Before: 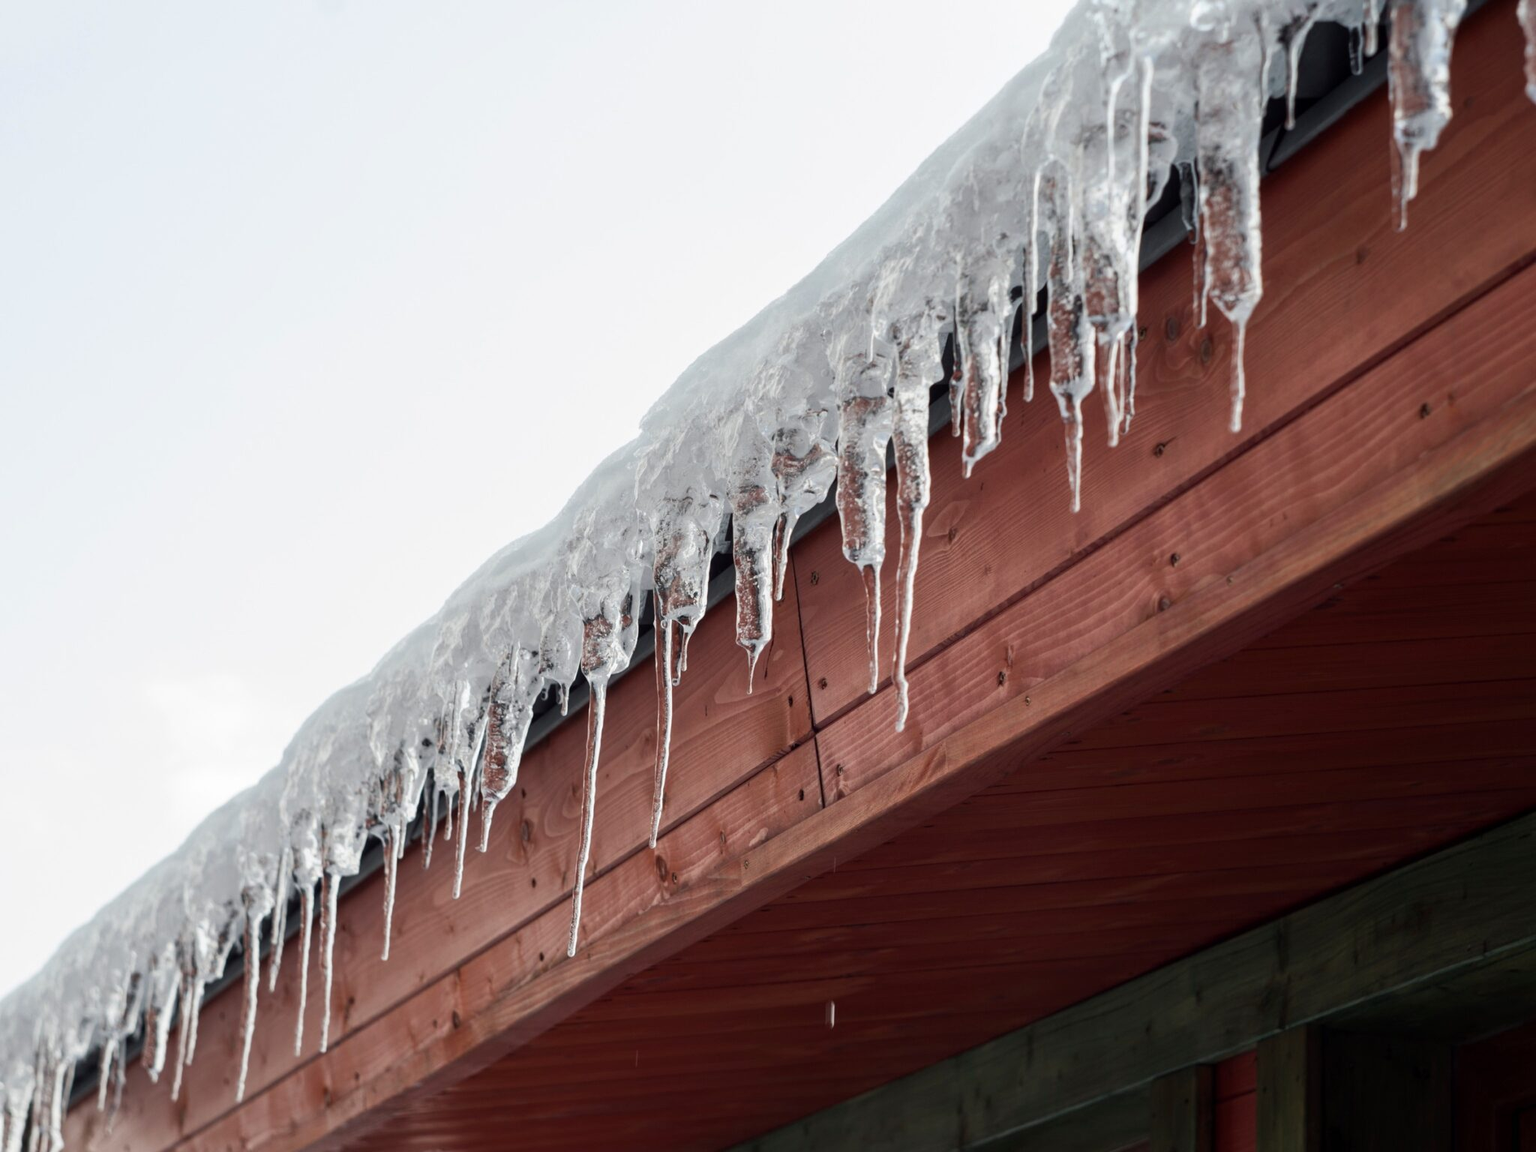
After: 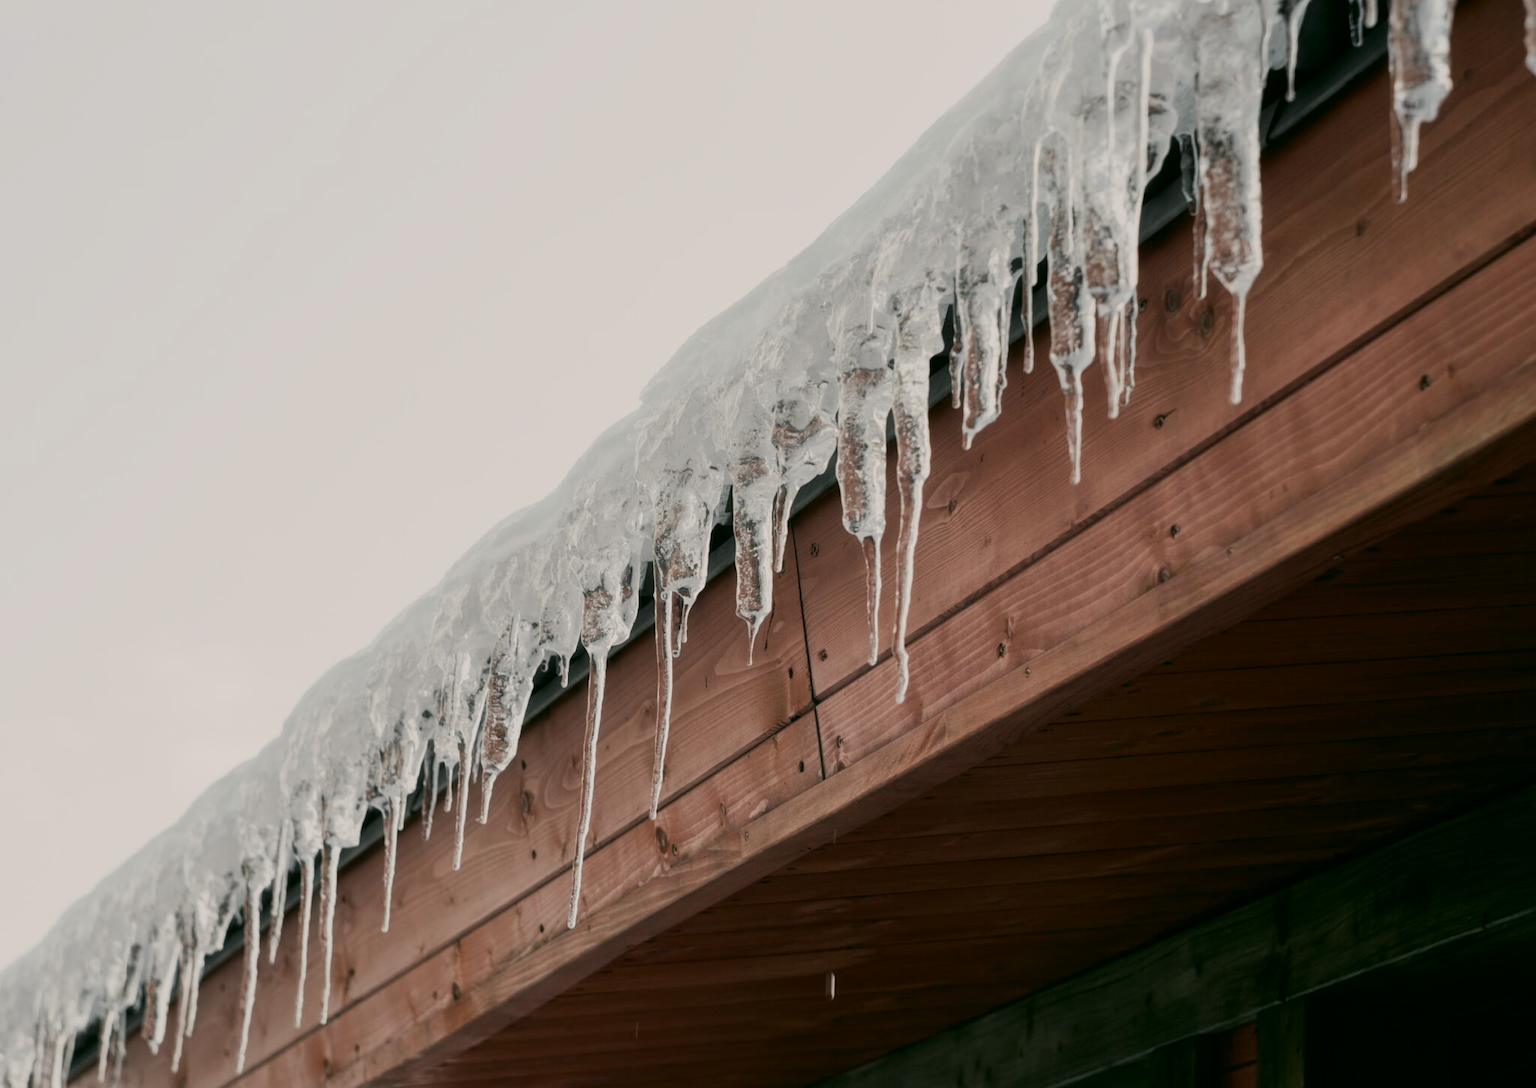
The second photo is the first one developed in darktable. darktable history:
color contrast: green-magenta contrast 0.84, blue-yellow contrast 0.86
filmic rgb: black relative exposure -7.65 EV, white relative exposure 4.56 EV, hardness 3.61
color correction: highlights a* 4.02, highlights b* 4.98, shadows a* -7.55, shadows b* 4.98
crop and rotate: top 2.479%, bottom 3.018%
haze removal: strength -0.09, adaptive false
